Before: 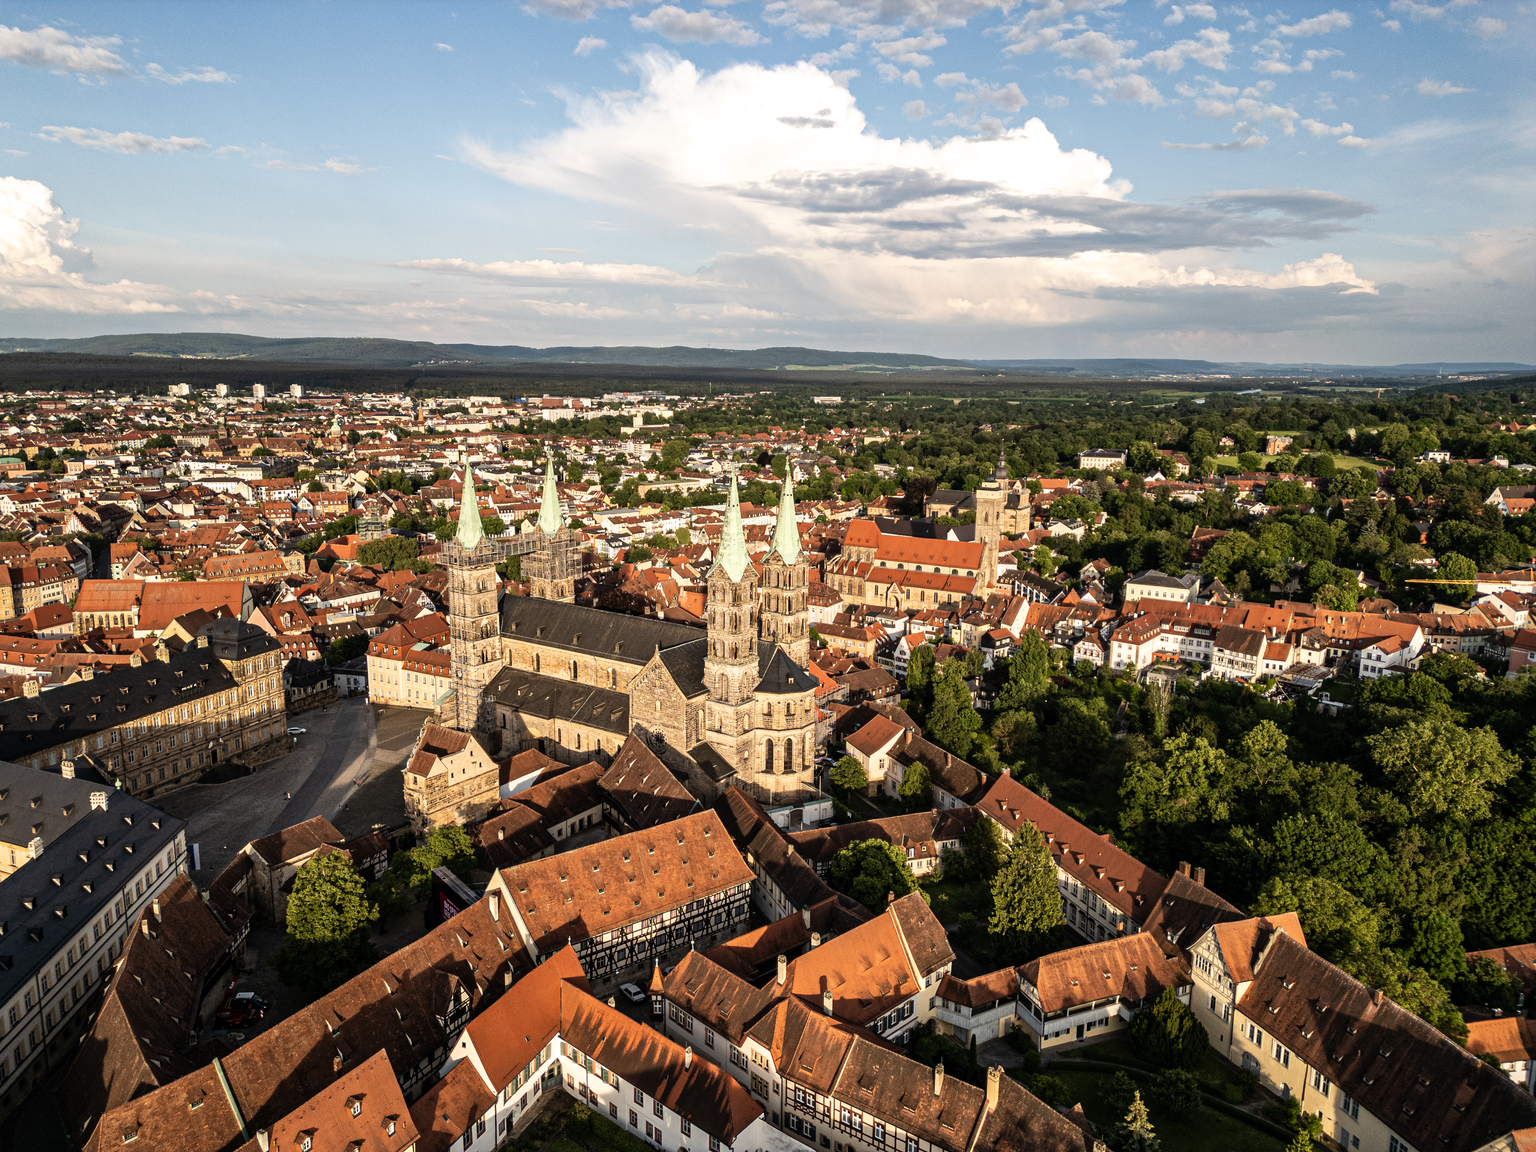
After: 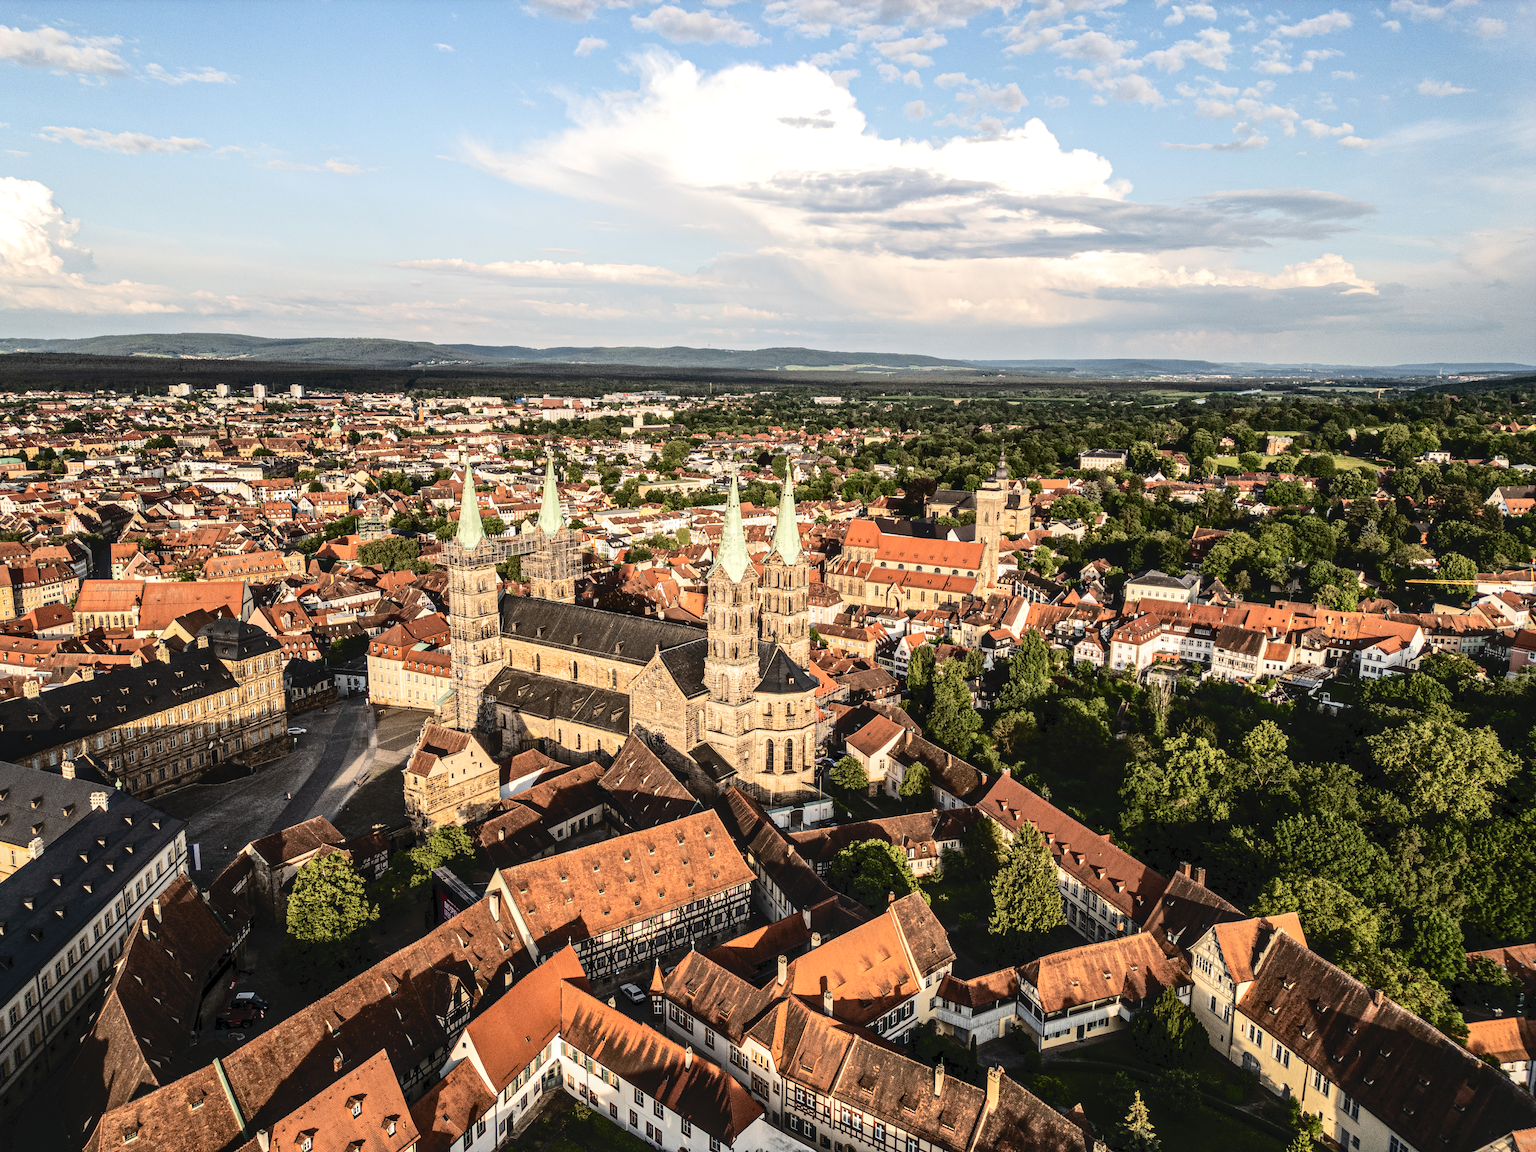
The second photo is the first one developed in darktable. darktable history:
tone curve: curves: ch0 [(0, 0) (0.003, 0.049) (0.011, 0.052) (0.025, 0.057) (0.044, 0.069) (0.069, 0.076) (0.1, 0.09) (0.136, 0.111) (0.177, 0.15) (0.224, 0.197) (0.277, 0.267) (0.335, 0.366) (0.399, 0.477) (0.468, 0.561) (0.543, 0.651) (0.623, 0.733) (0.709, 0.804) (0.801, 0.869) (0.898, 0.924) (1, 1)], color space Lab, independent channels, preserve colors none
local contrast: on, module defaults
exposure: compensate highlight preservation false
